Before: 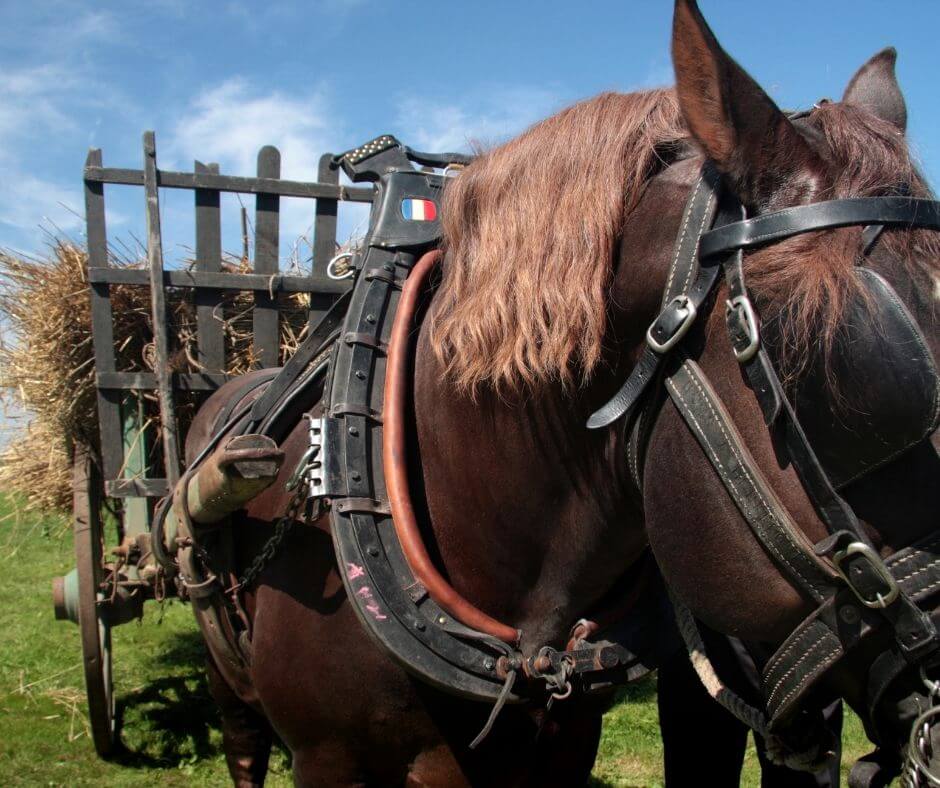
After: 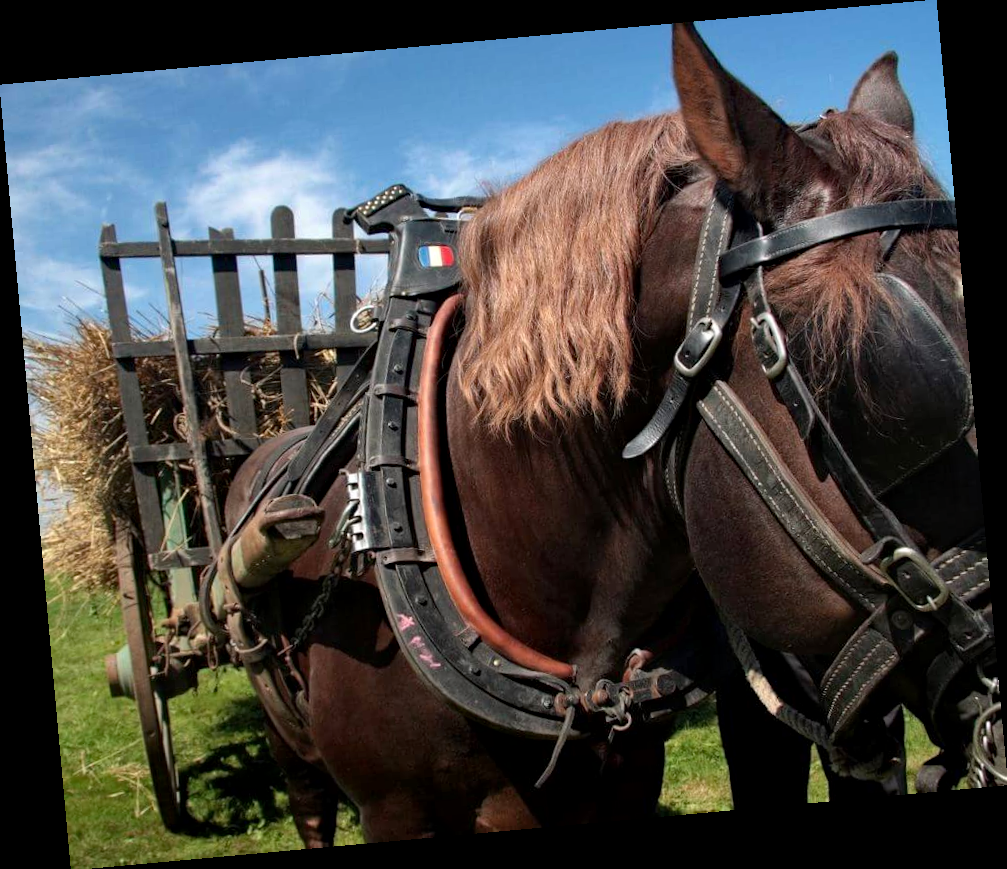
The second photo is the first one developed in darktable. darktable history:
local contrast: mode bilateral grid, contrast 20, coarseness 50, detail 120%, midtone range 0.2
rotate and perspective: rotation -5.2°, automatic cropping off
haze removal: adaptive false
